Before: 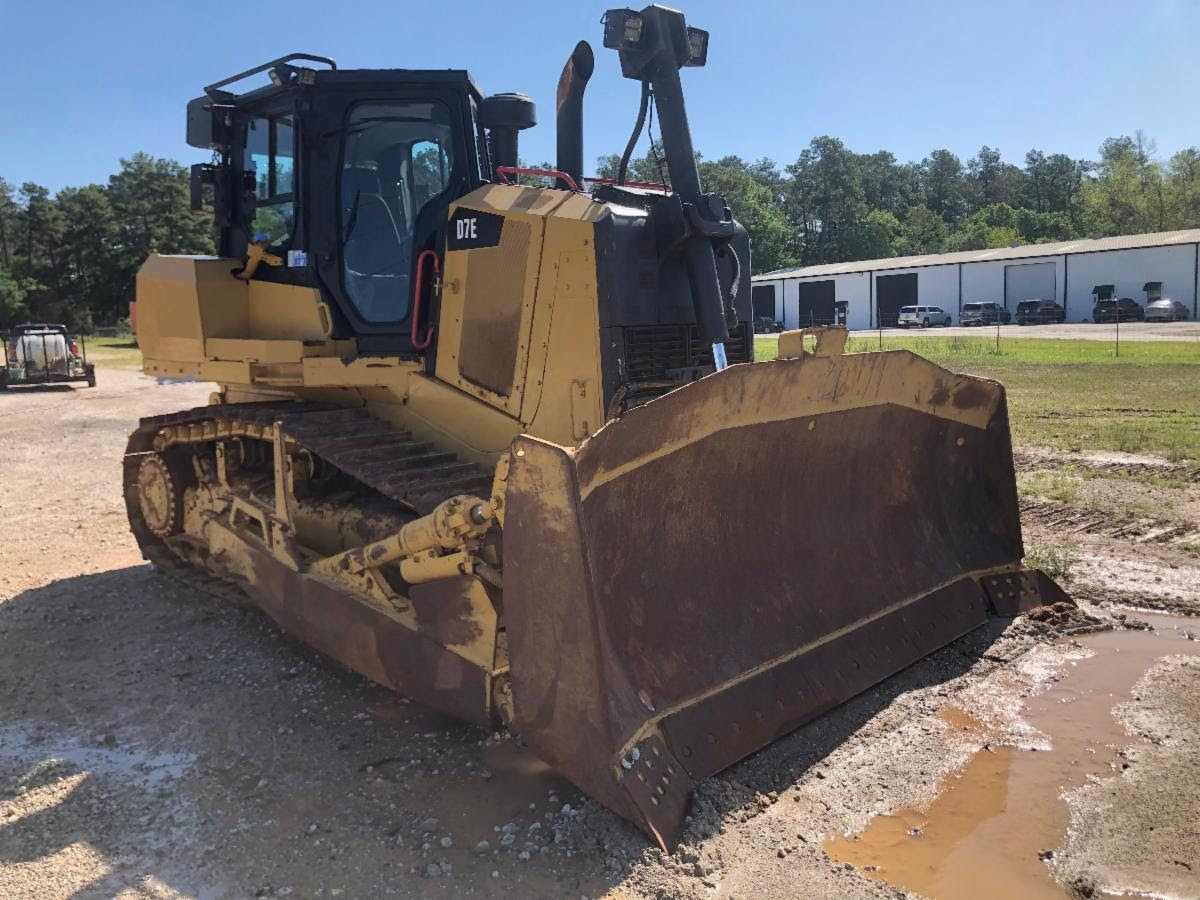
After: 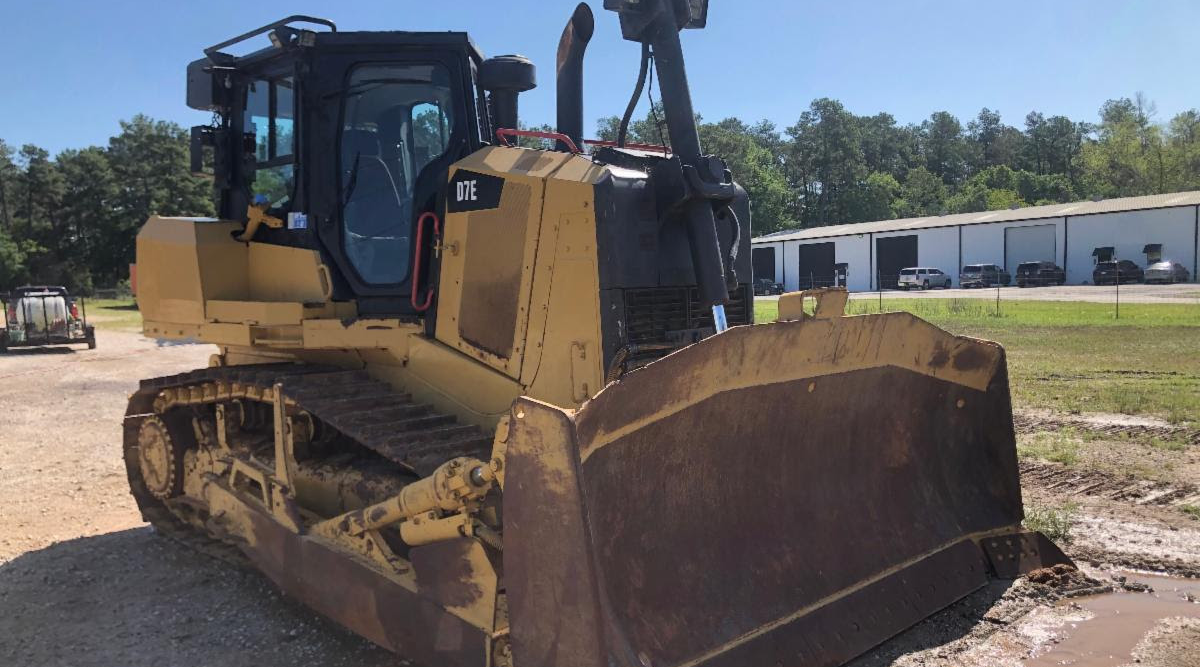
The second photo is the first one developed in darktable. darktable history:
crop: top 4.272%, bottom 21.602%
